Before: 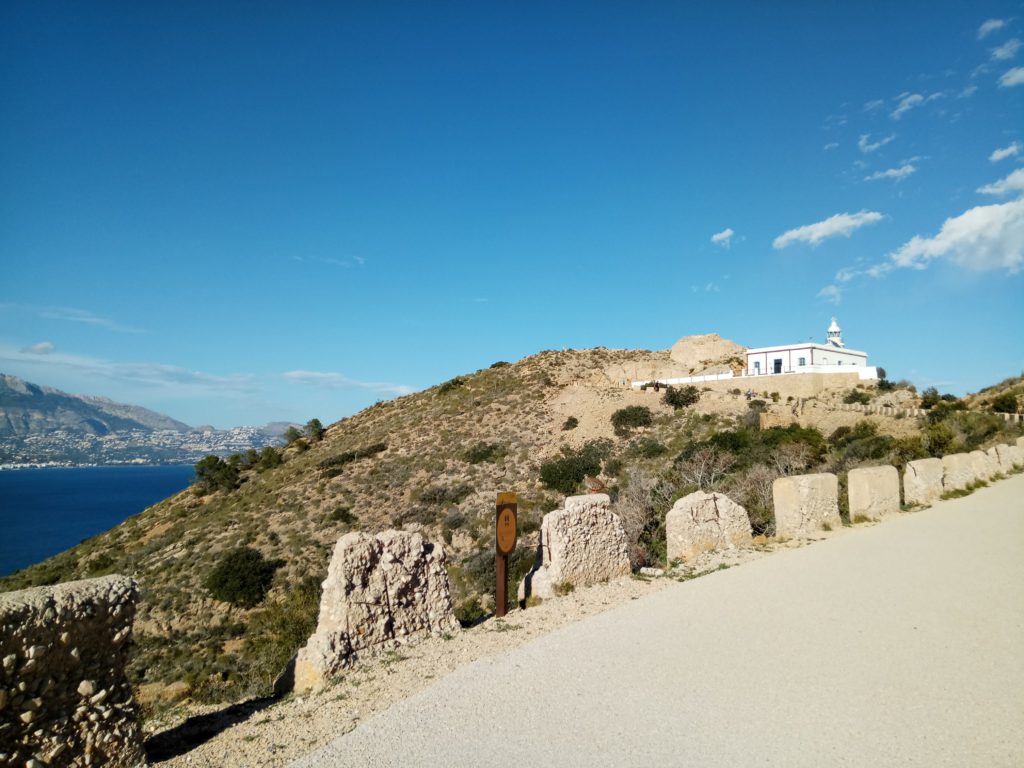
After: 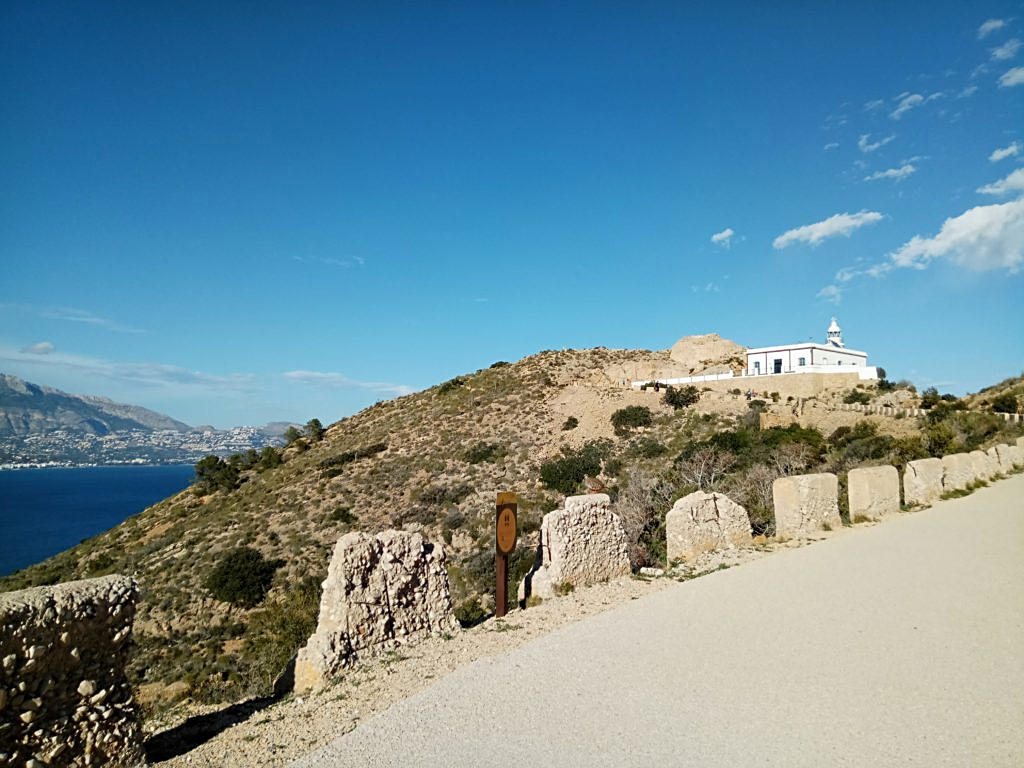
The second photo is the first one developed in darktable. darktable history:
sharpen: on, module defaults
exposure: exposure -0.042 EV, compensate exposure bias true, compensate highlight preservation false
